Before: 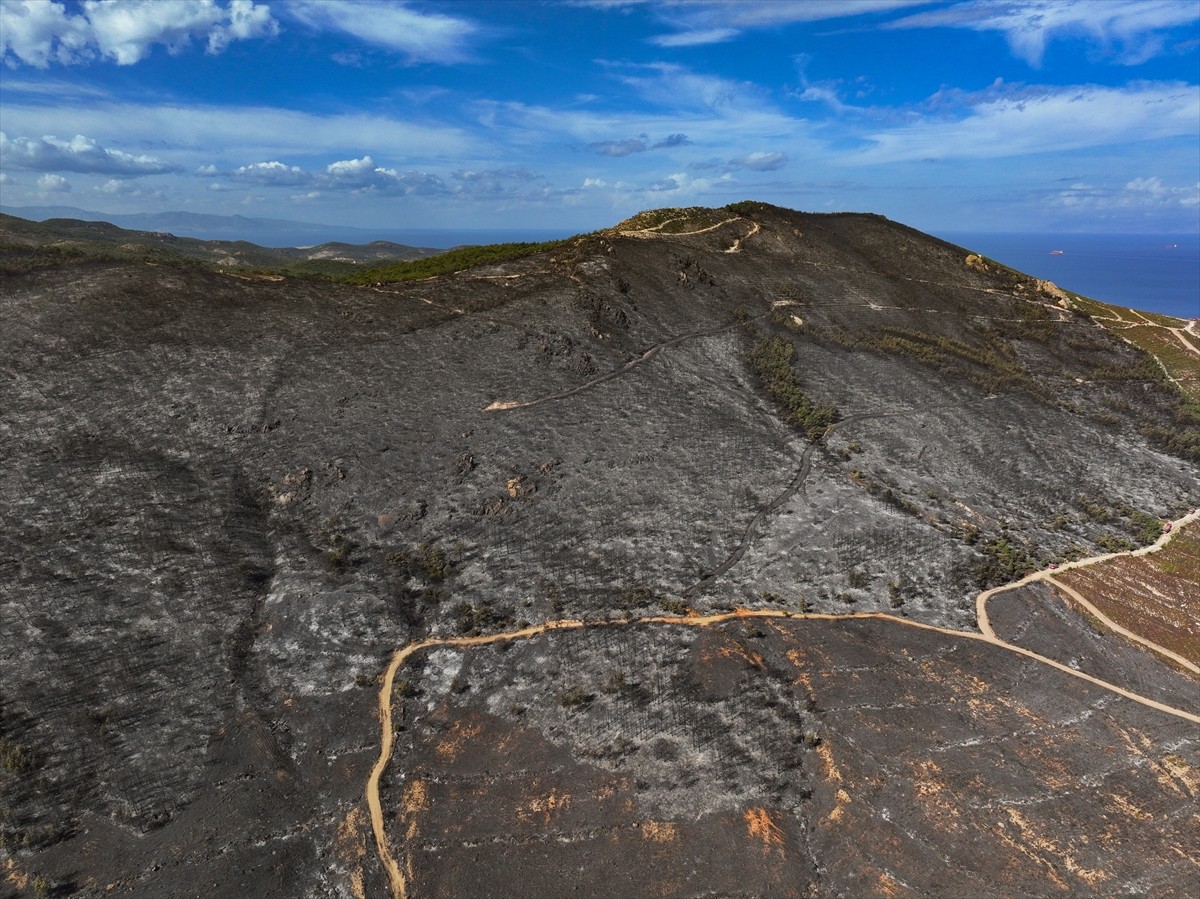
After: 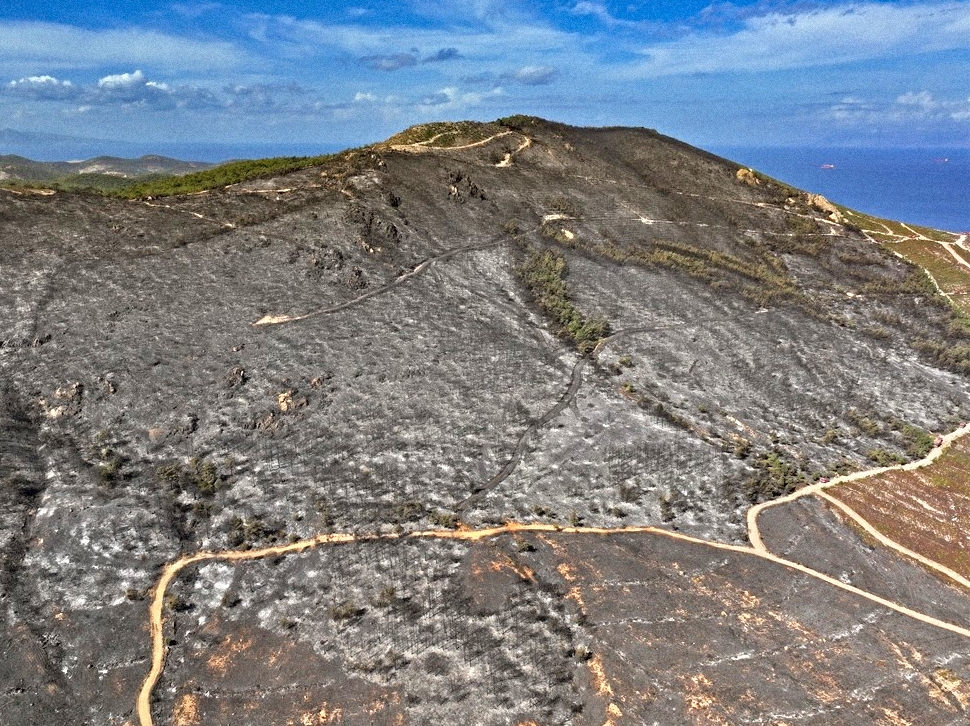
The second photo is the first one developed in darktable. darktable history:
tone equalizer: -7 EV 0.15 EV, -6 EV 0.6 EV, -5 EV 1.15 EV, -4 EV 1.33 EV, -3 EV 1.15 EV, -2 EV 0.6 EV, -1 EV 0.15 EV, mask exposure compensation -0.5 EV
crop: left 19.159%, top 9.58%, bottom 9.58%
contrast equalizer: y [[0.5, 0.5, 0.501, 0.63, 0.504, 0.5], [0.5 ×6], [0.5 ×6], [0 ×6], [0 ×6]]
grain: mid-tones bias 0%
shadows and highlights: radius 125.46, shadows 30.51, highlights -30.51, low approximation 0.01, soften with gaussian
